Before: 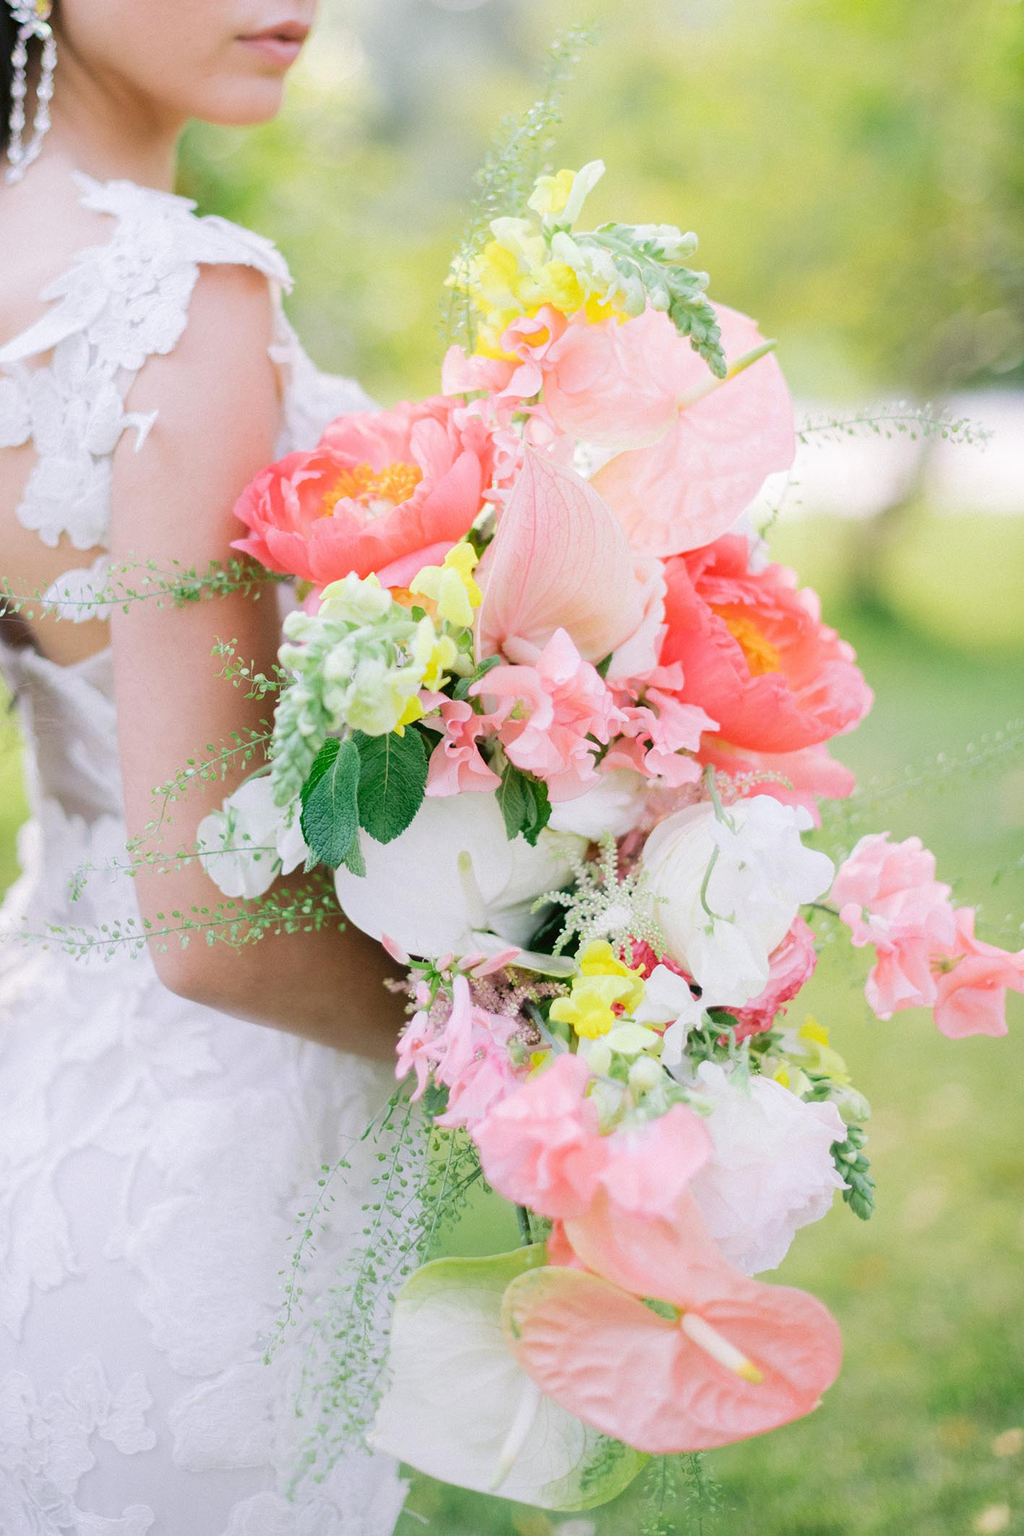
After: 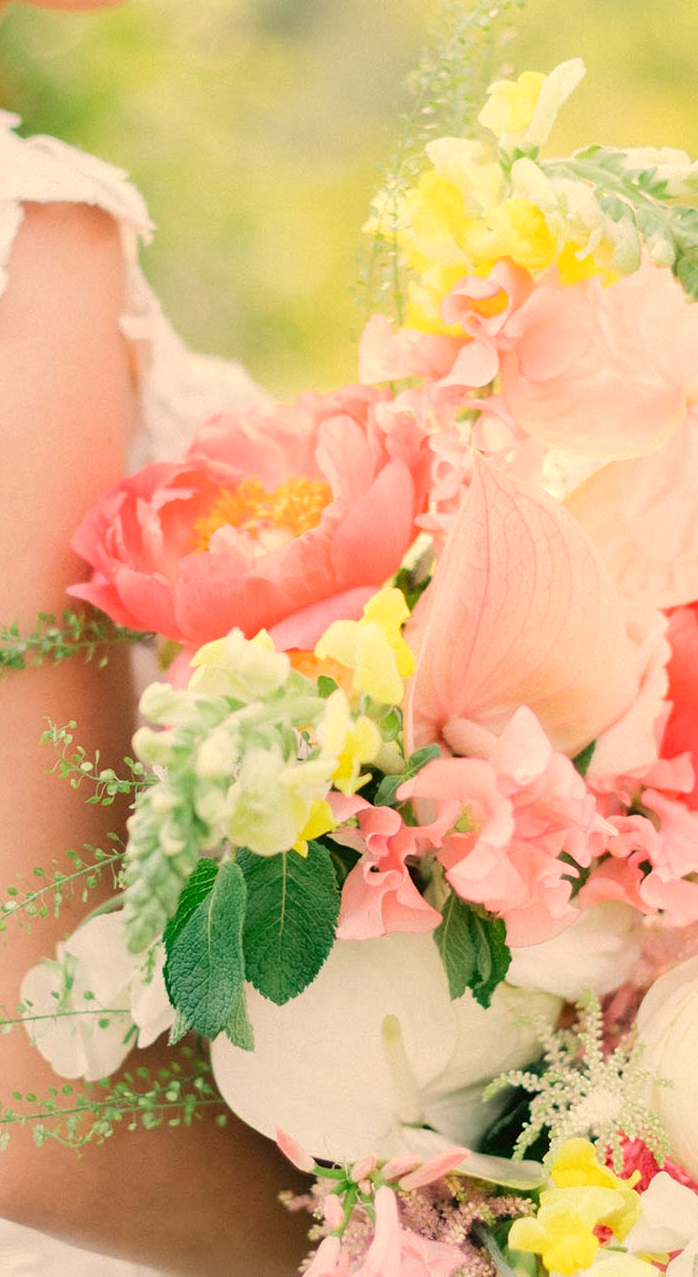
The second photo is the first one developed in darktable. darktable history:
white balance: red 1.123, blue 0.83
crop: left 17.835%, top 7.675%, right 32.881%, bottom 32.213%
